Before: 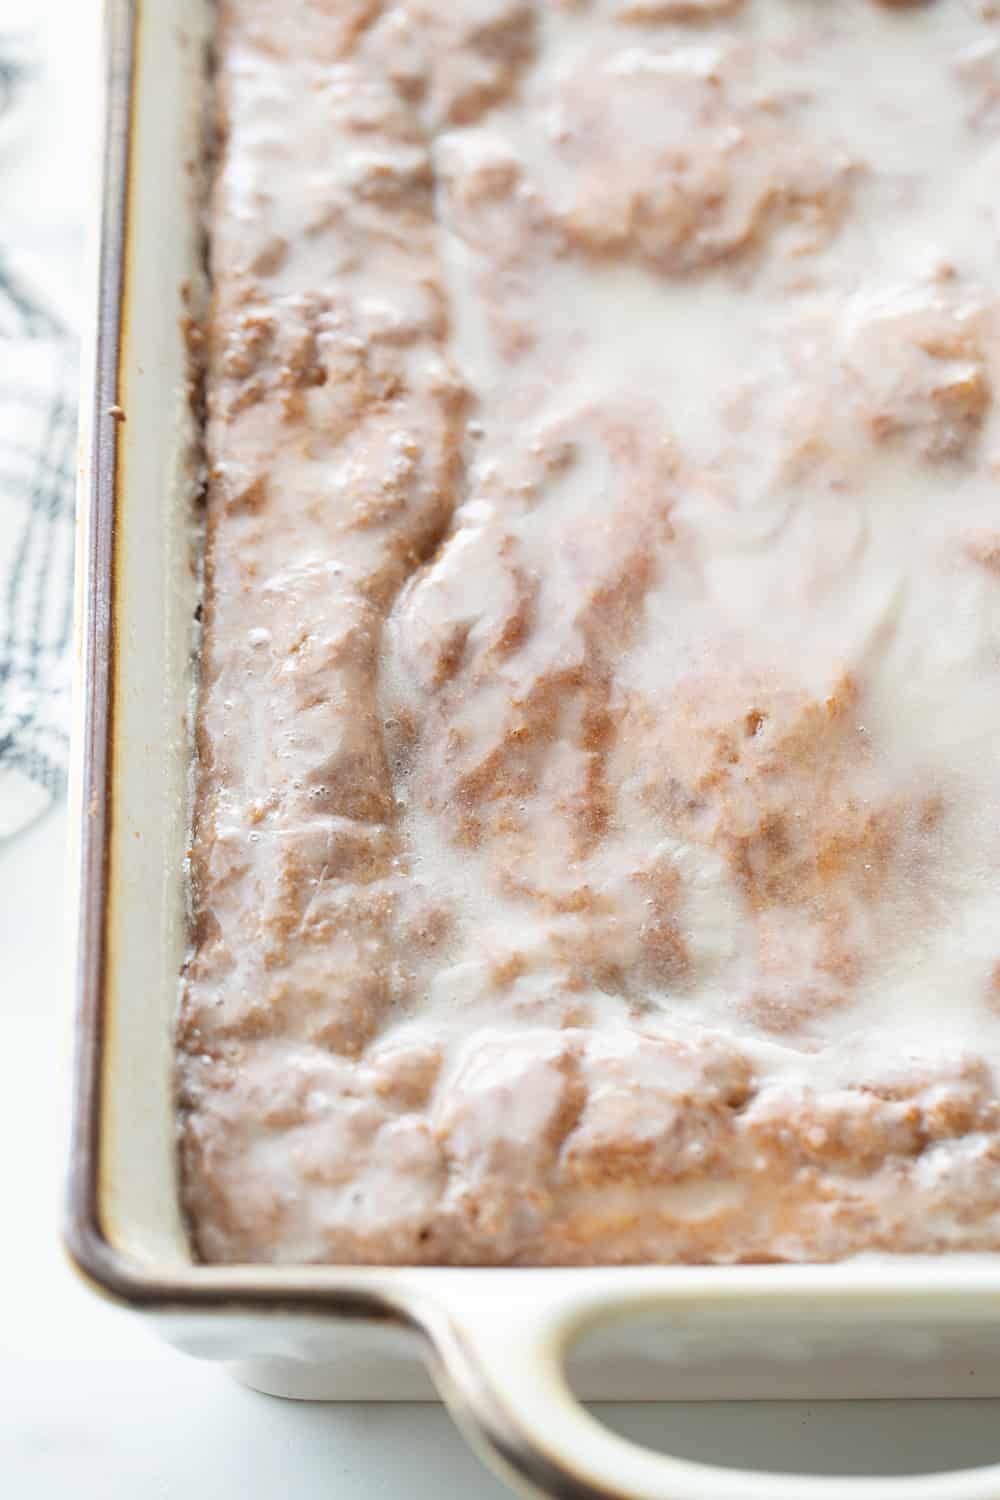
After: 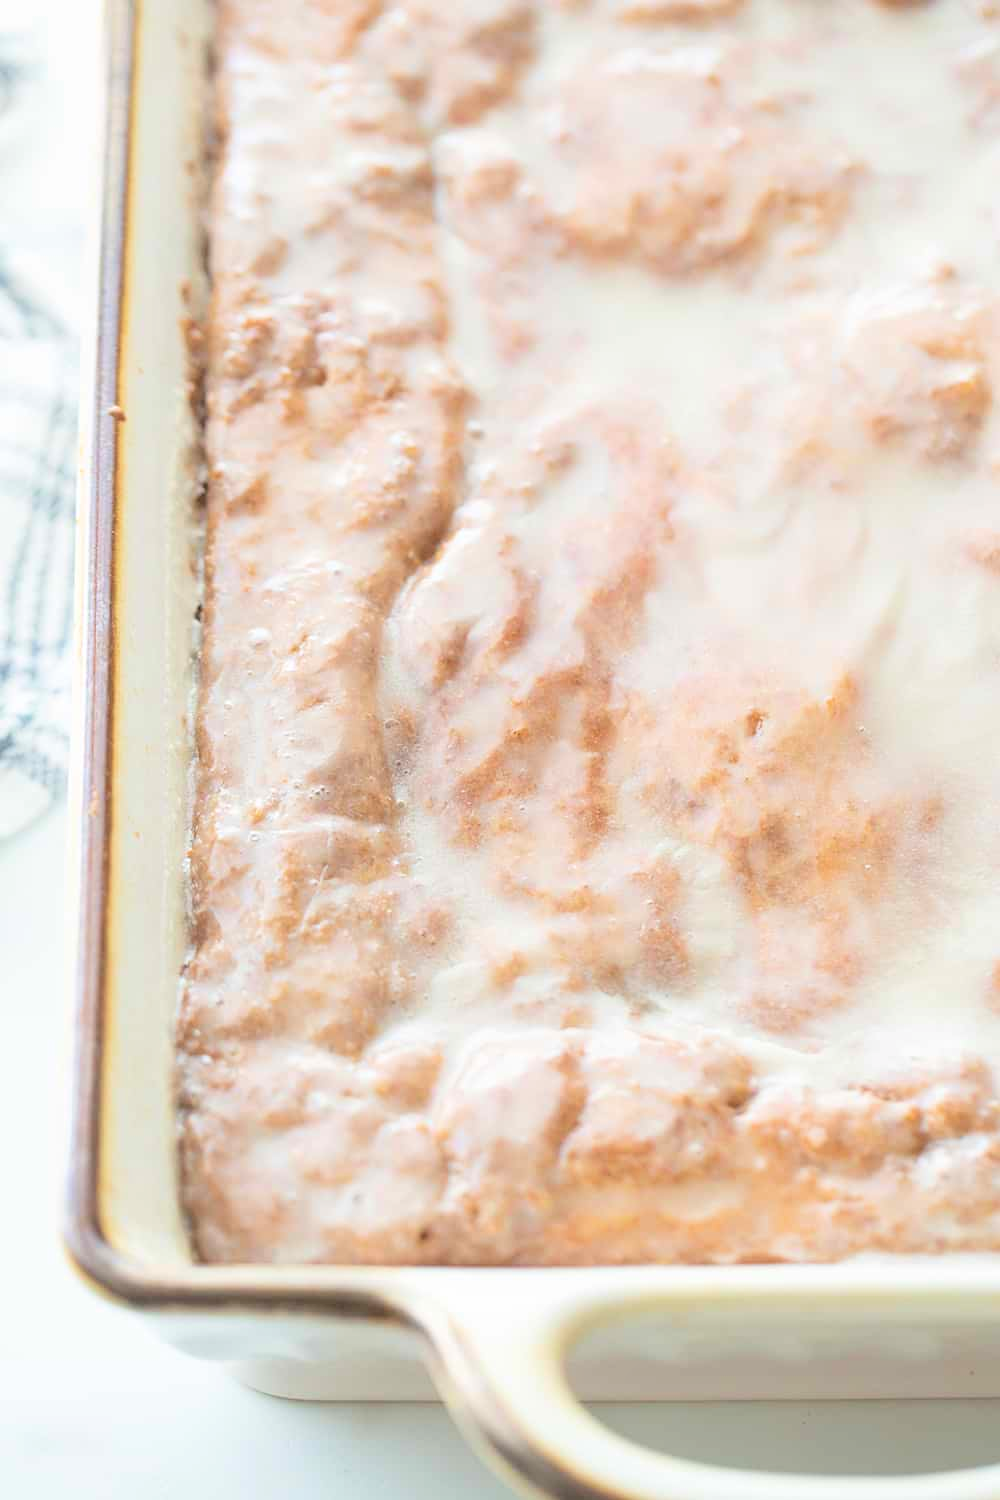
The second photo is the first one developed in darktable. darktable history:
velvia: on, module defaults
tone equalizer: on, module defaults
contrast brightness saturation: brightness 0.28
